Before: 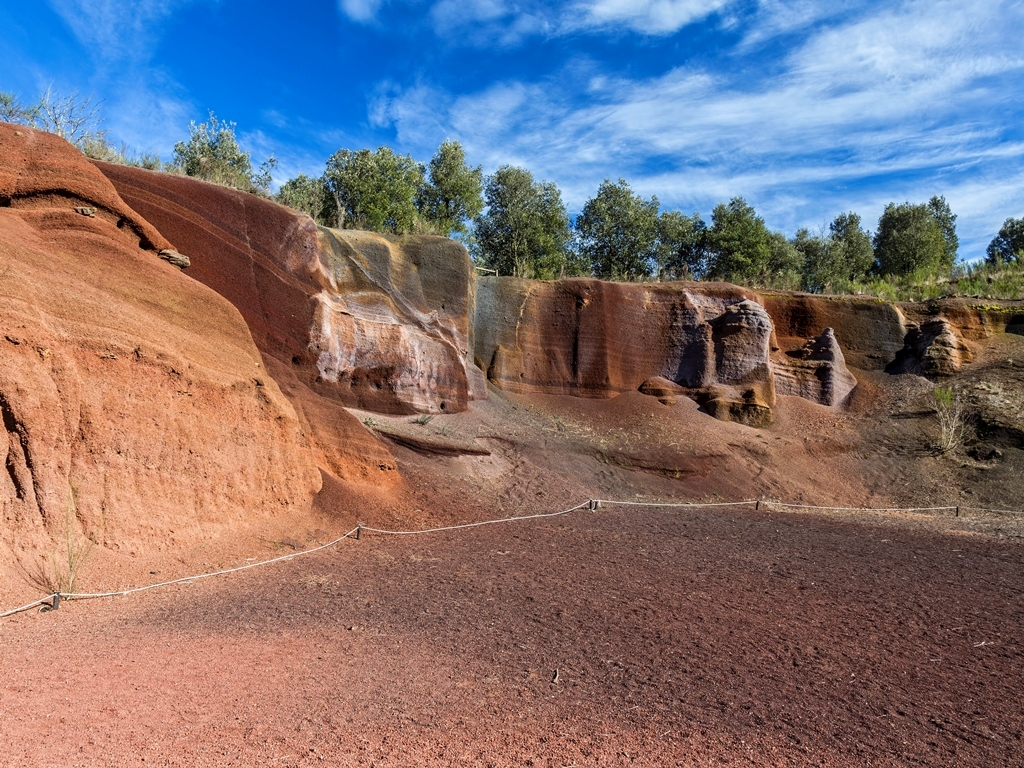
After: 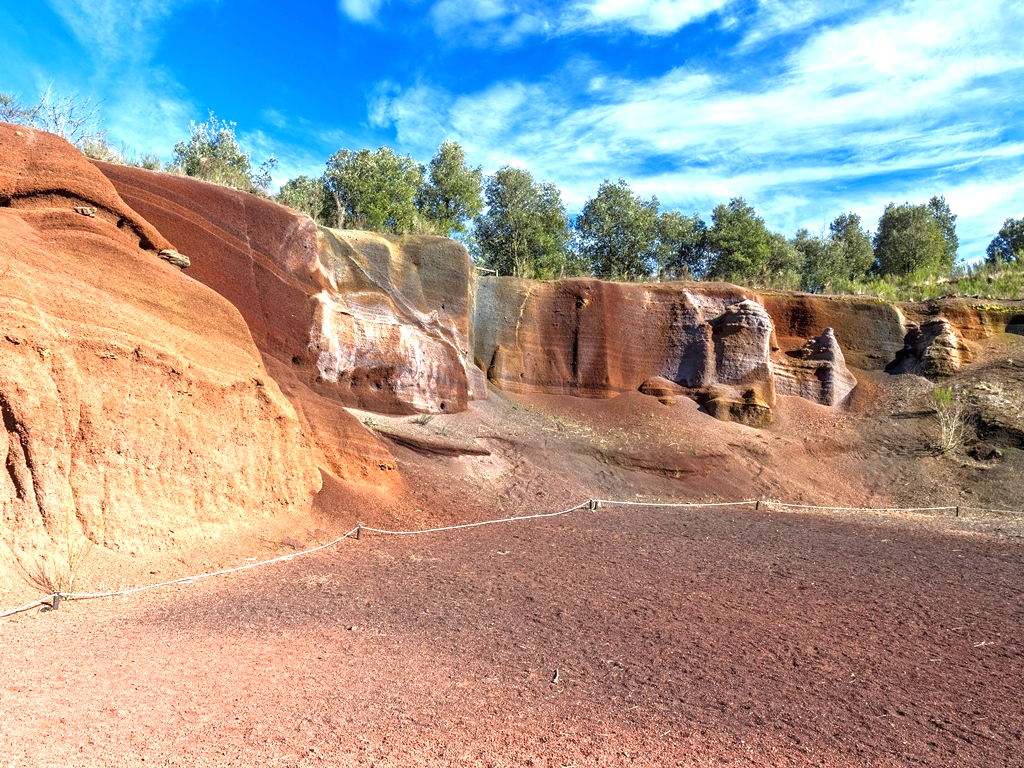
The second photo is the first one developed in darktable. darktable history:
exposure: black level correction 0, exposure 1.3 EV, compensate highlight preservation false
tone equalizer: -8 EV 0.25 EV, -7 EV 0.417 EV, -6 EV 0.417 EV, -5 EV 0.25 EV, -3 EV -0.25 EV, -2 EV -0.417 EV, -1 EV -0.417 EV, +0 EV -0.25 EV, edges refinement/feathering 500, mask exposure compensation -1.57 EV, preserve details guided filter
